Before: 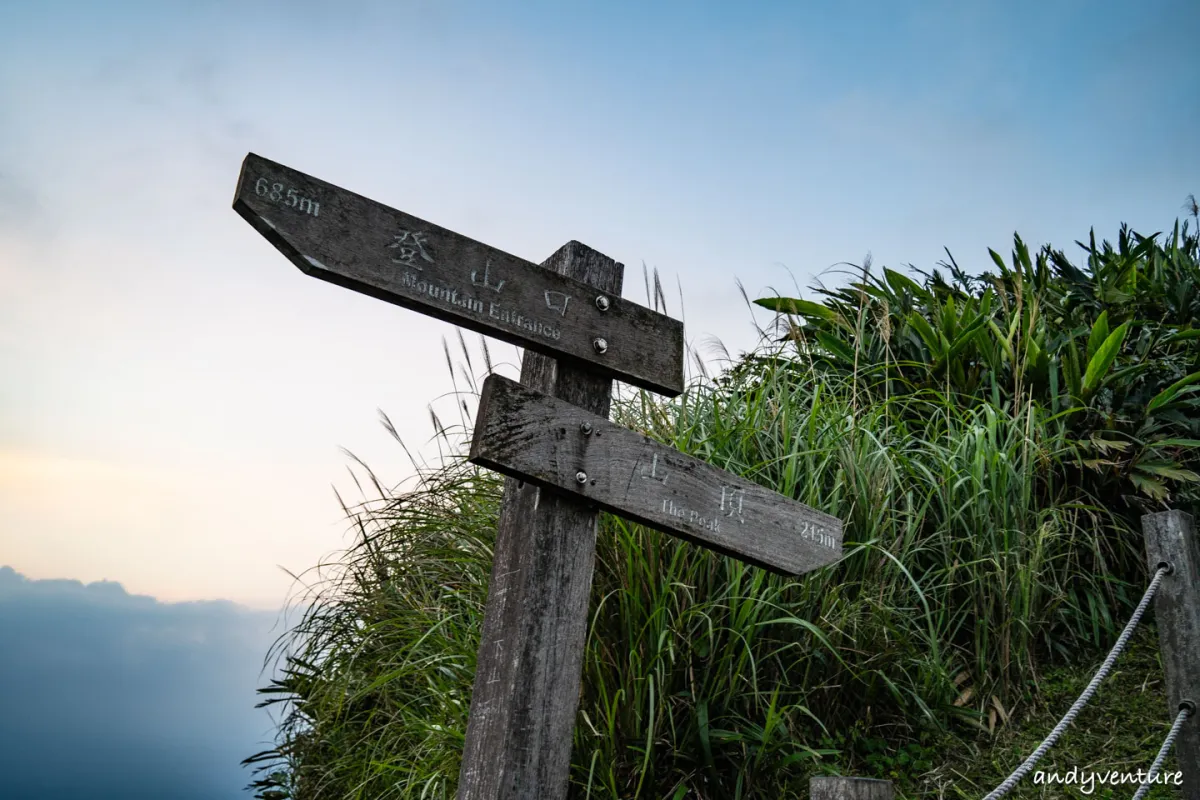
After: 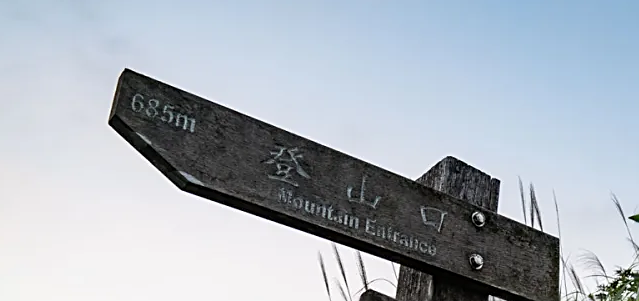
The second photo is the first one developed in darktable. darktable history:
crop: left 10.36%, top 10.536%, right 36.346%, bottom 51.74%
sharpen: on, module defaults
